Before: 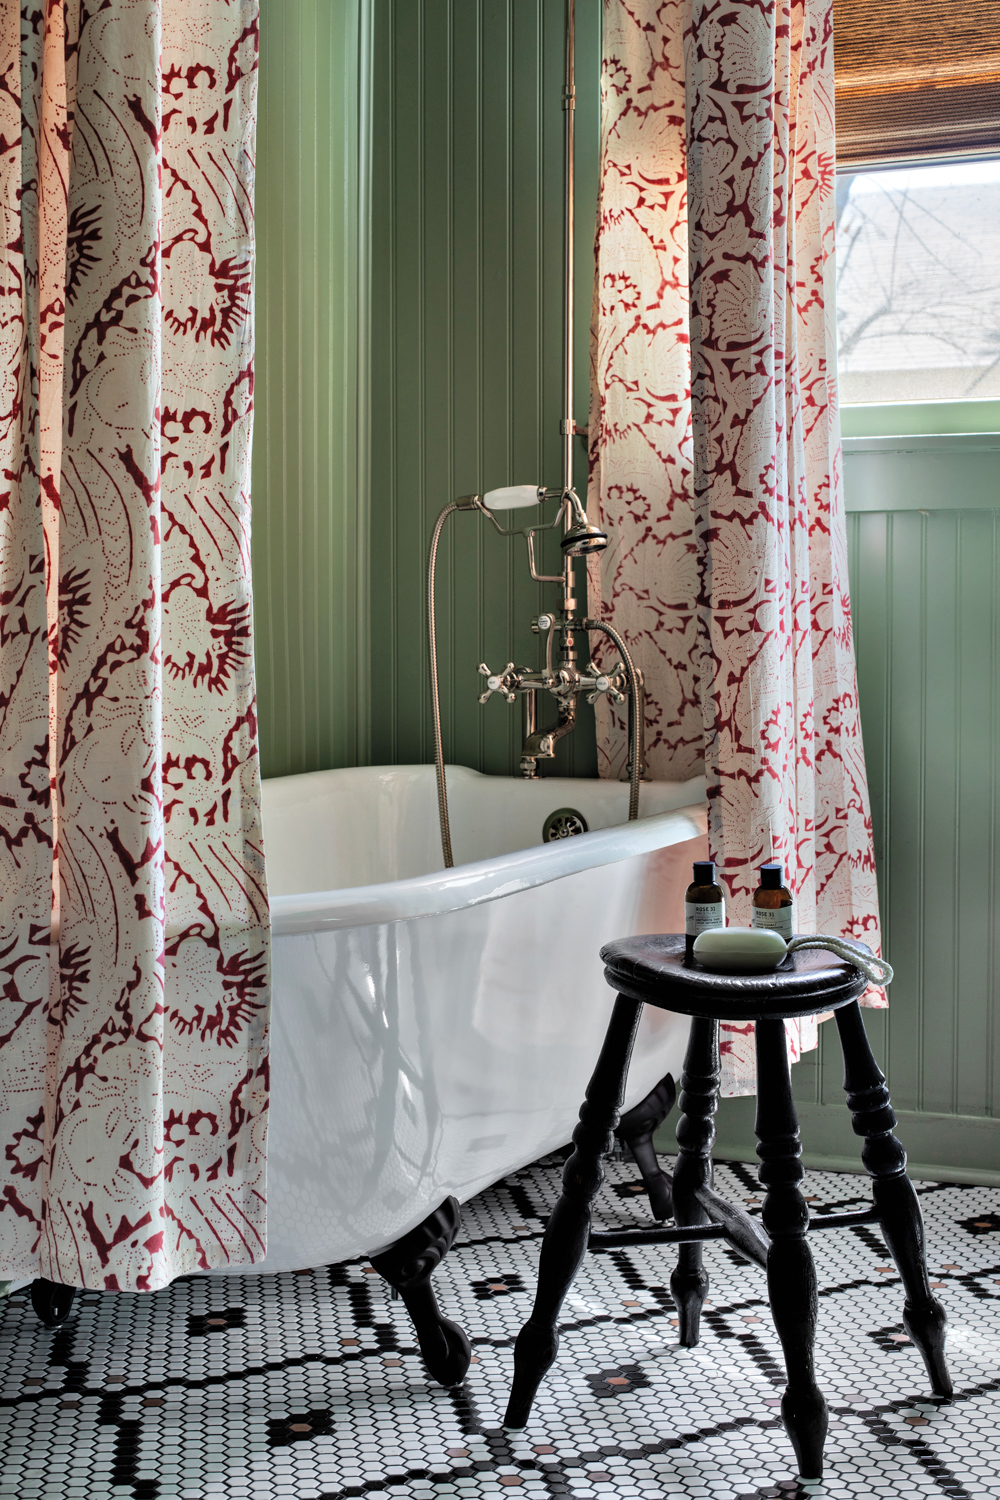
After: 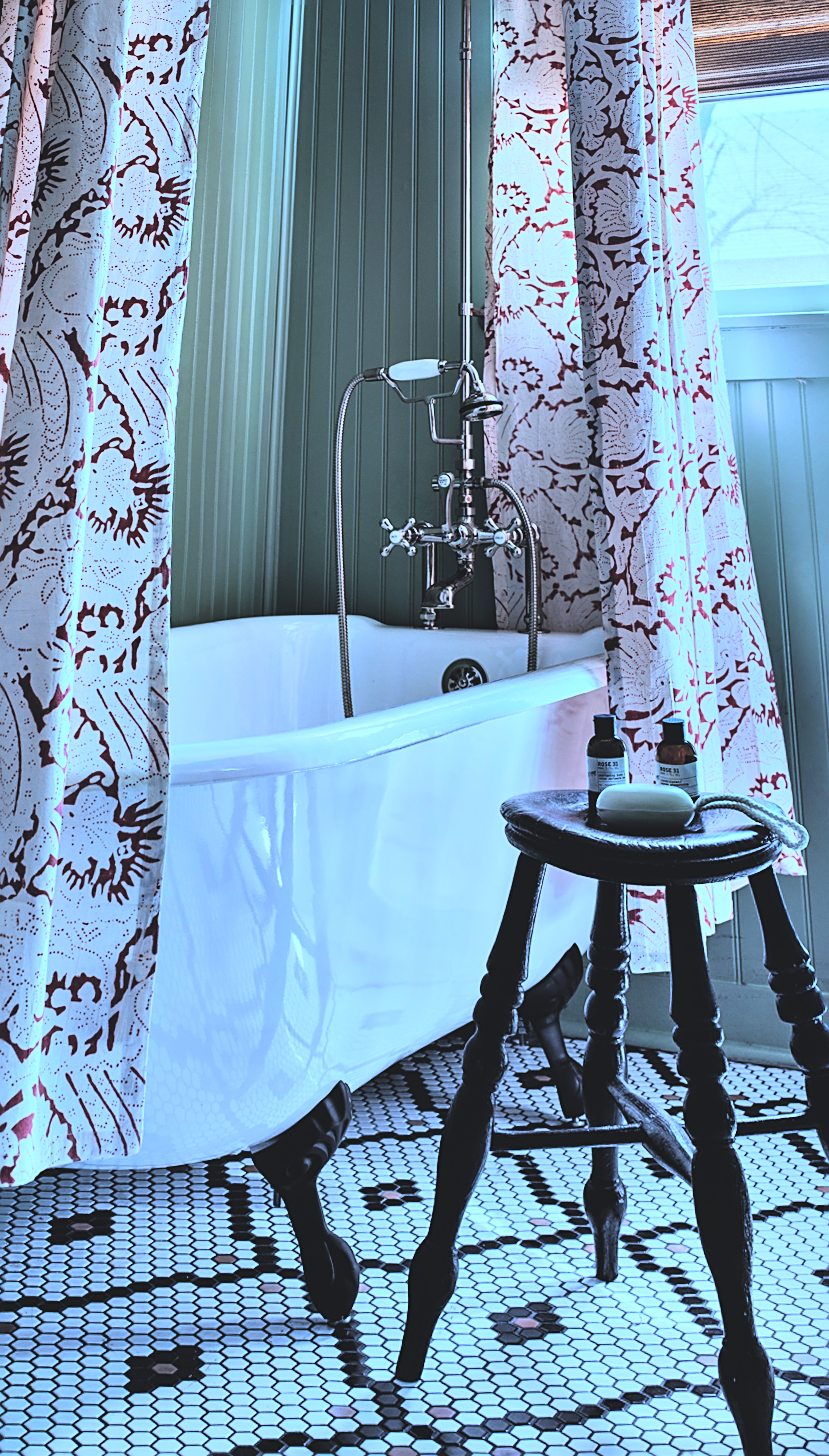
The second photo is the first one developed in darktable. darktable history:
exposure: black level correction -0.028, compensate highlight preservation false
sharpen: on, module defaults
color correction: highlights a* -2.24, highlights b* -18.1
tone curve: curves: ch0 [(0.016, 0.011) (0.21, 0.113) (0.515, 0.476) (0.78, 0.795) (1, 0.981)], color space Lab, linked channels, preserve colors none
rotate and perspective: rotation 0.72°, lens shift (vertical) -0.352, lens shift (horizontal) -0.051, crop left 0.152, crop right 0.859, crop top 0.019, crop bottom 0.964
contrast brightness saturation: contrast 0.2, brightness 0.15, saturation 0.14
white balance: red 0.871, blue 1.249
local contrast: highlights 100%, shadows 100%, detail 120%, midtone range 0.2
